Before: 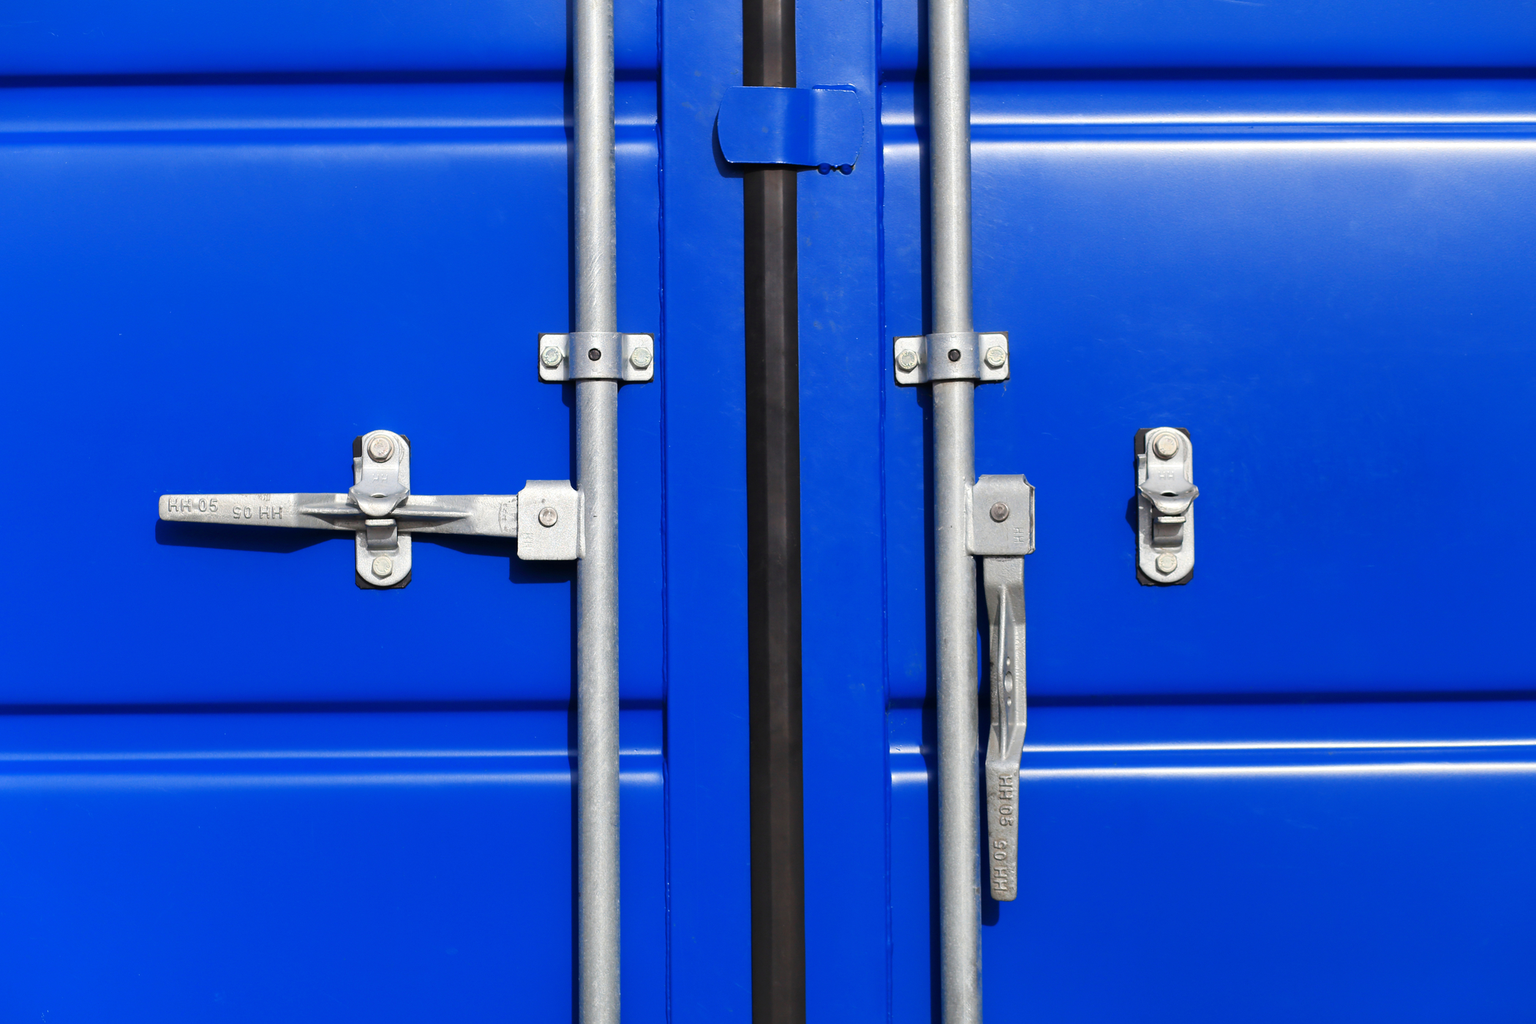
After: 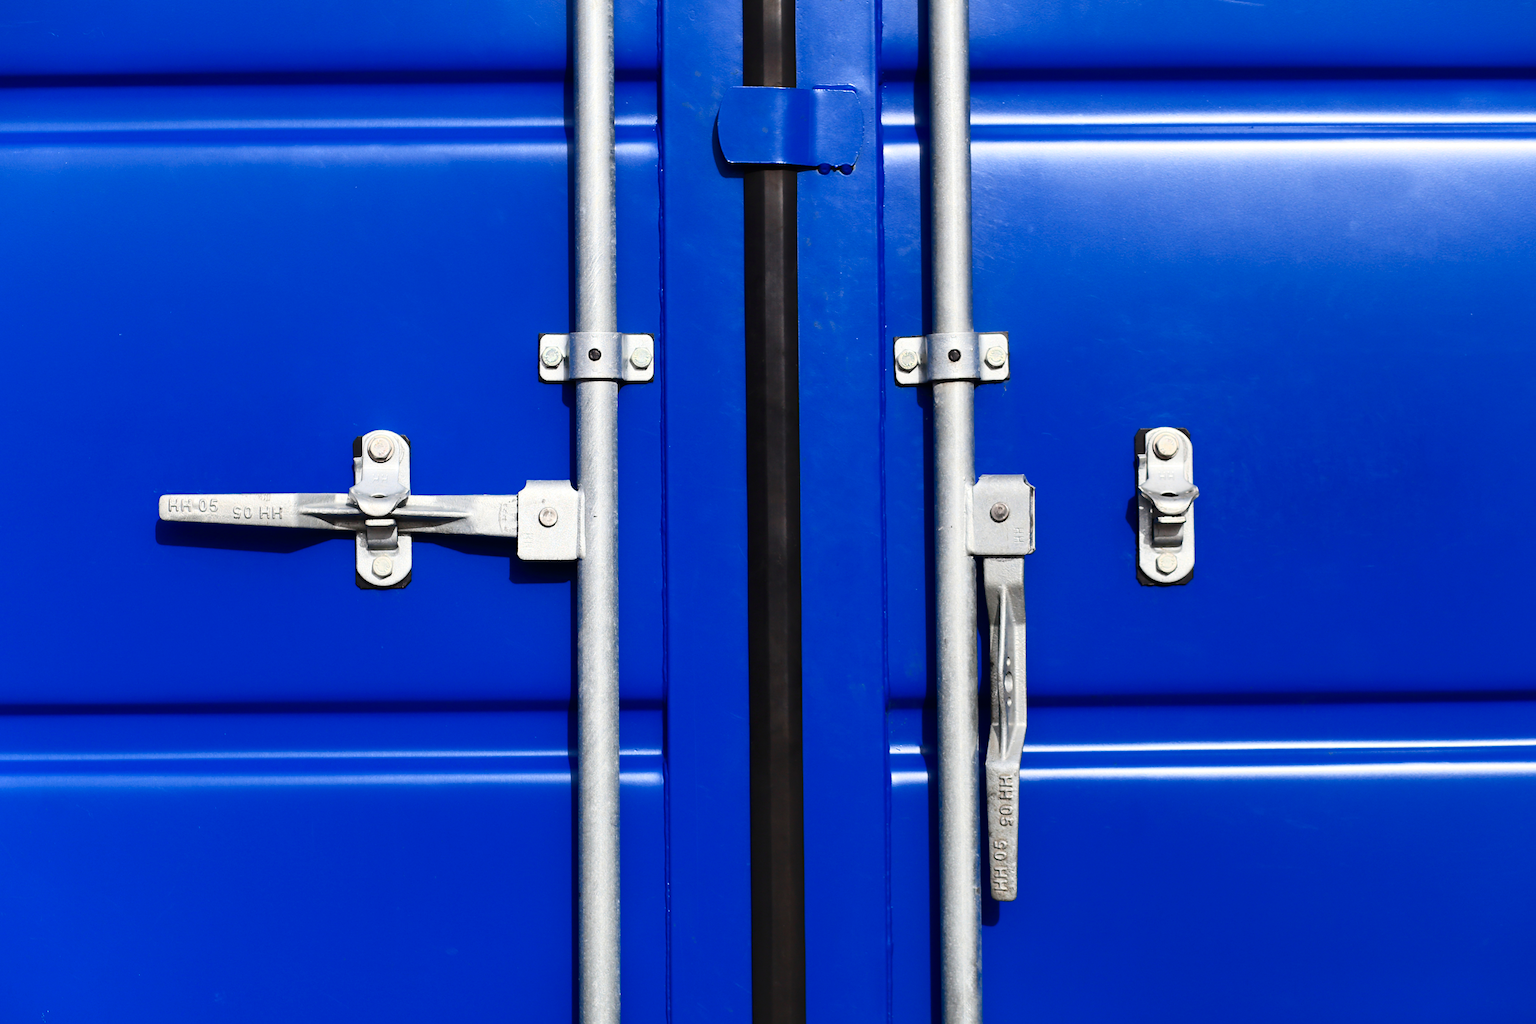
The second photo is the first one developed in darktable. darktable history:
contrast brightness saturation: contrast 0.285
